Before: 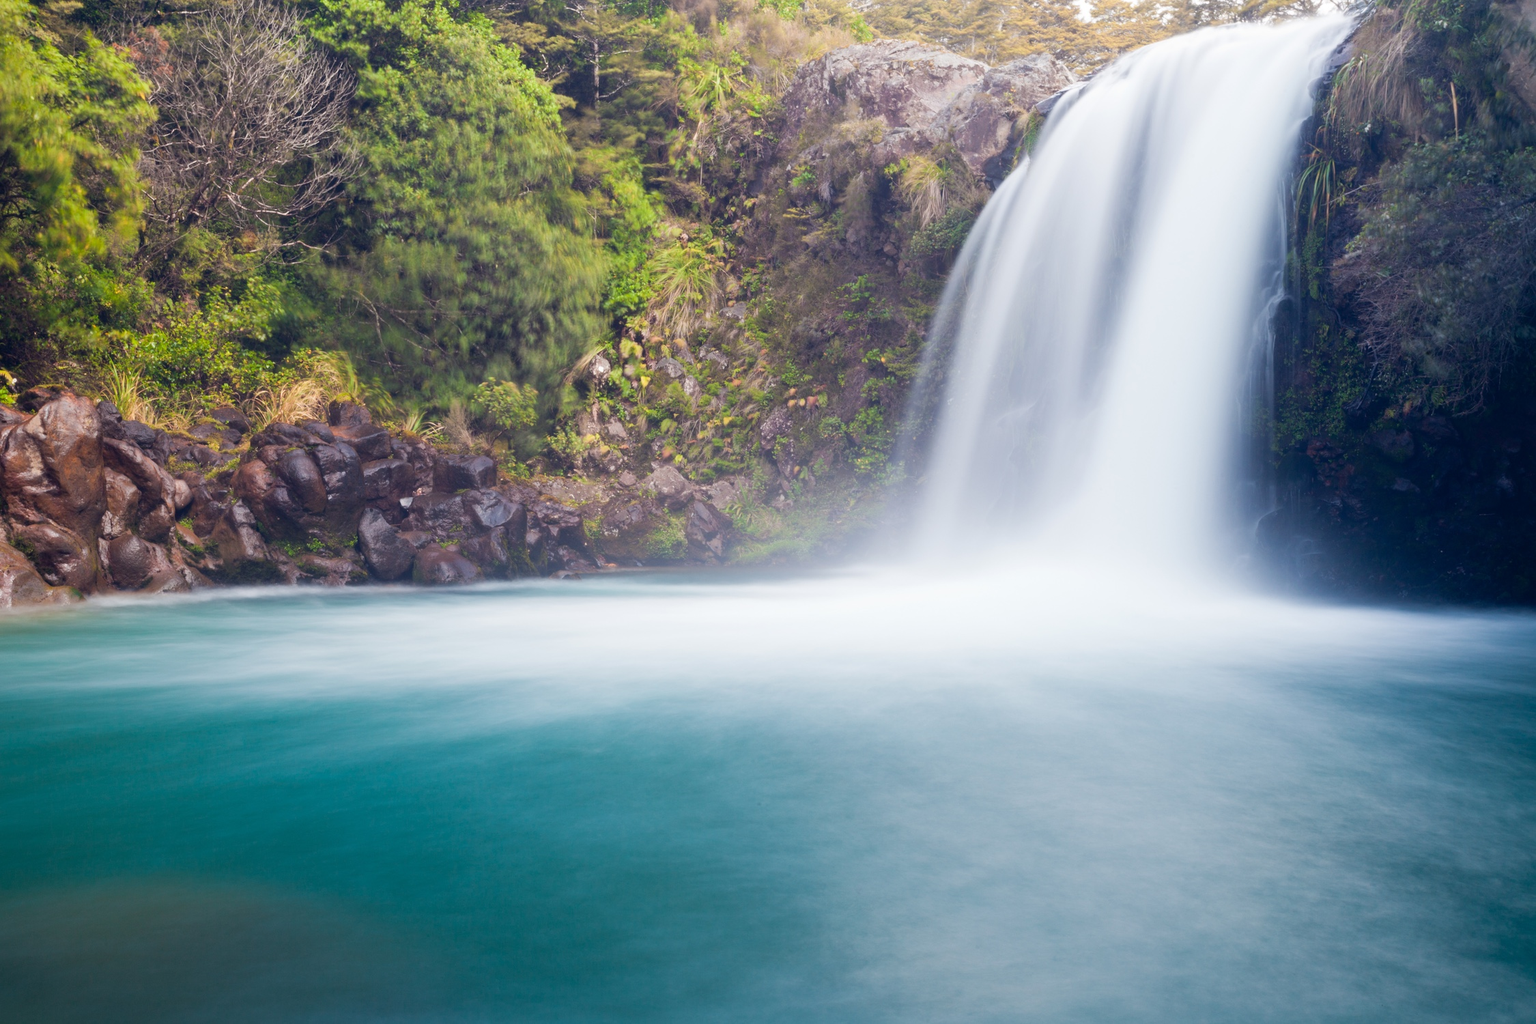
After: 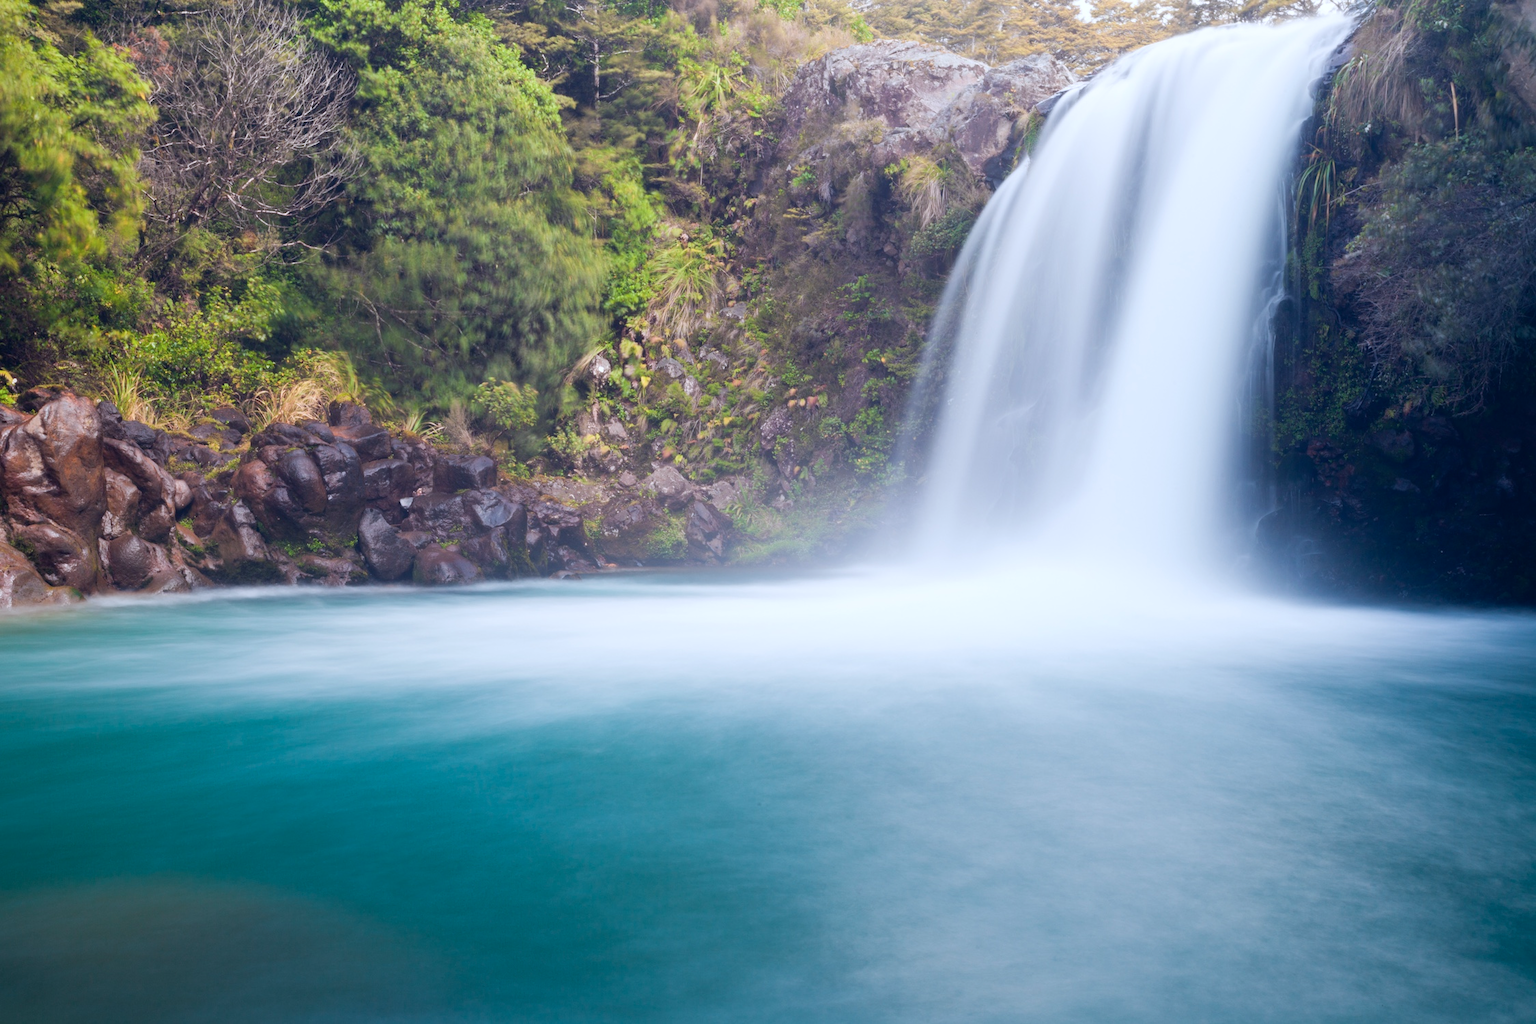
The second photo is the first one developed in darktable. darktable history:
color correction: highlights a* -0.784, highlights b* -9.17
